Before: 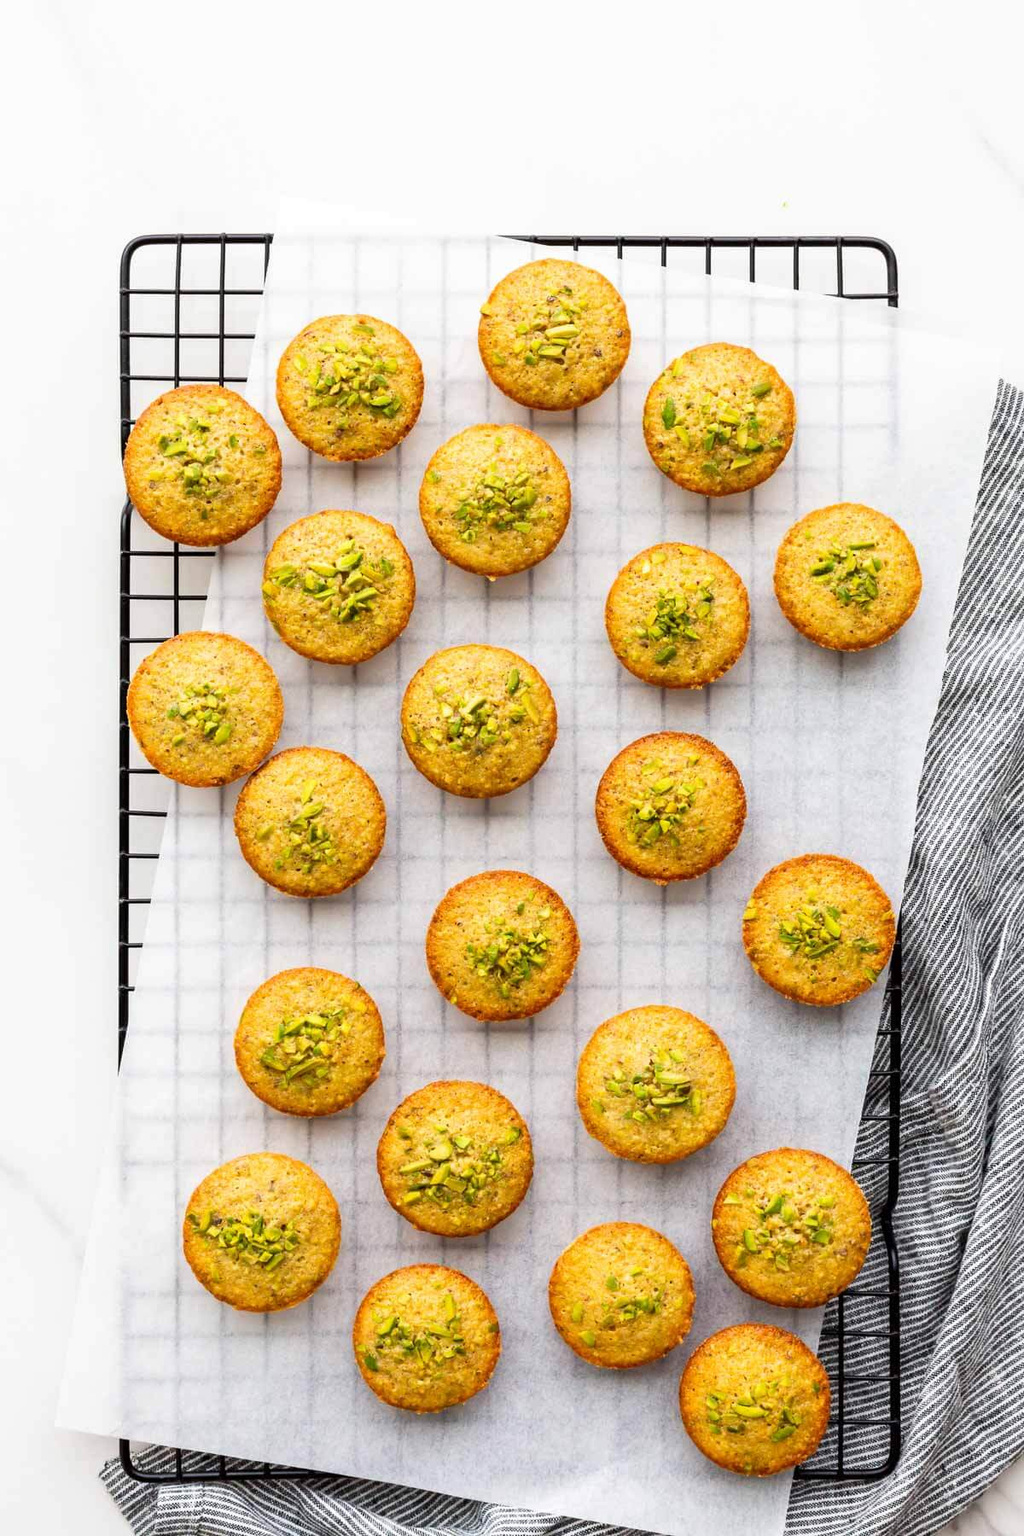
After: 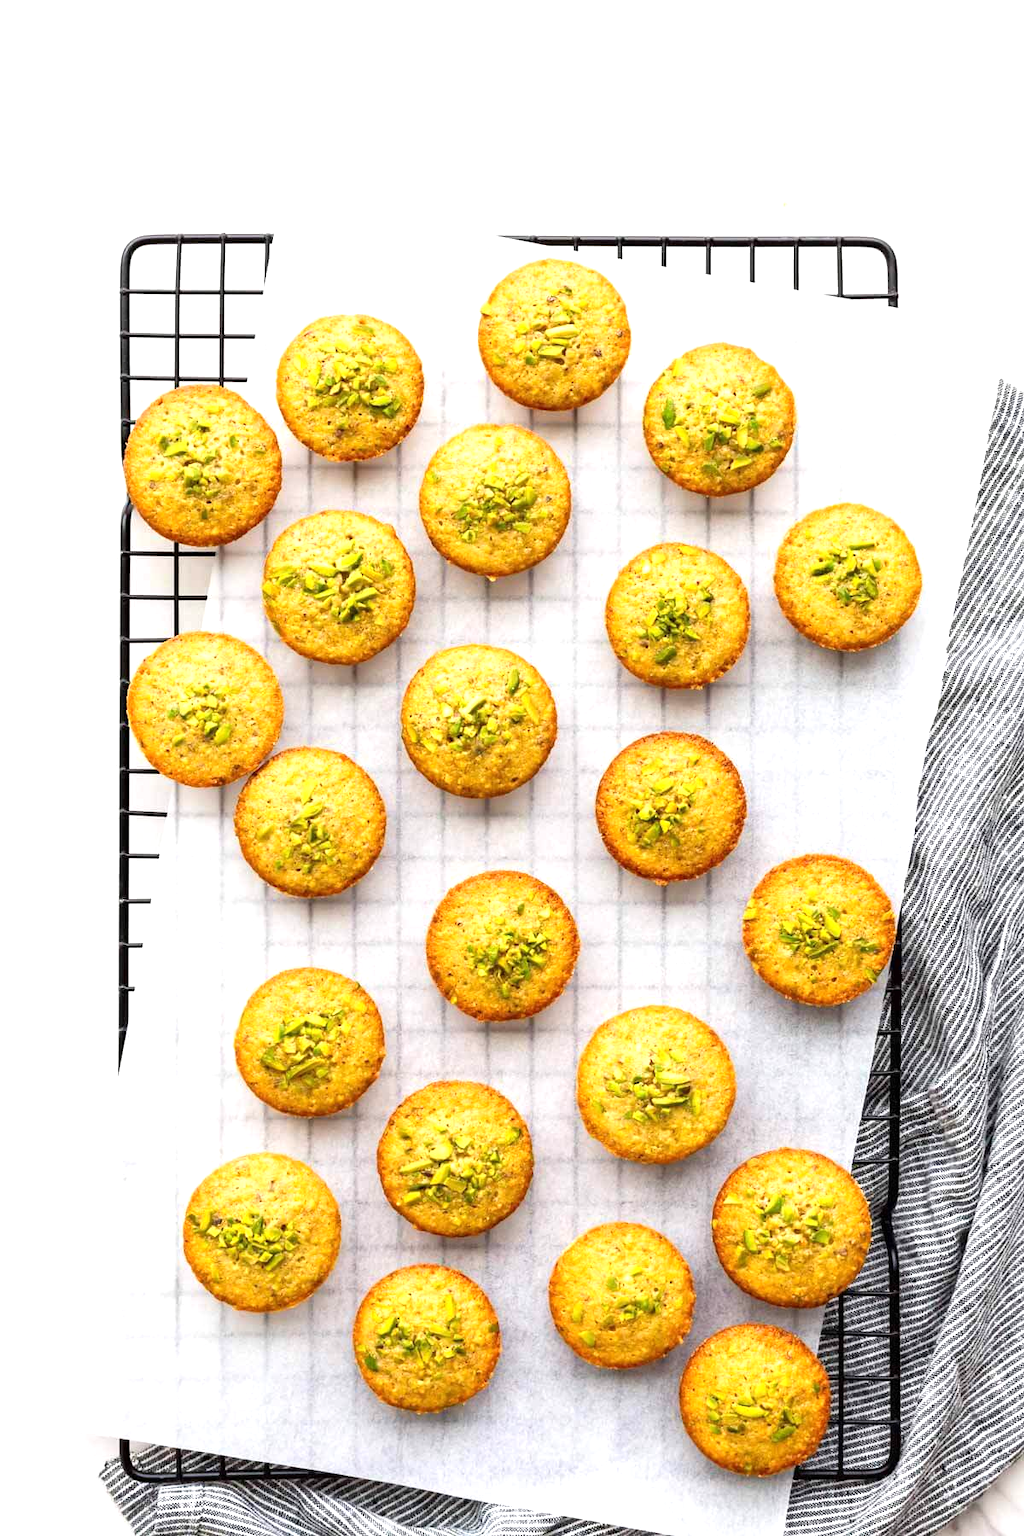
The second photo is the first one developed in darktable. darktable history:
exposure: black level correction 0, exposure 0.5 EV, compensate exposure bias true, compensate highlight preservation false
white balance: red 1, blue 1
